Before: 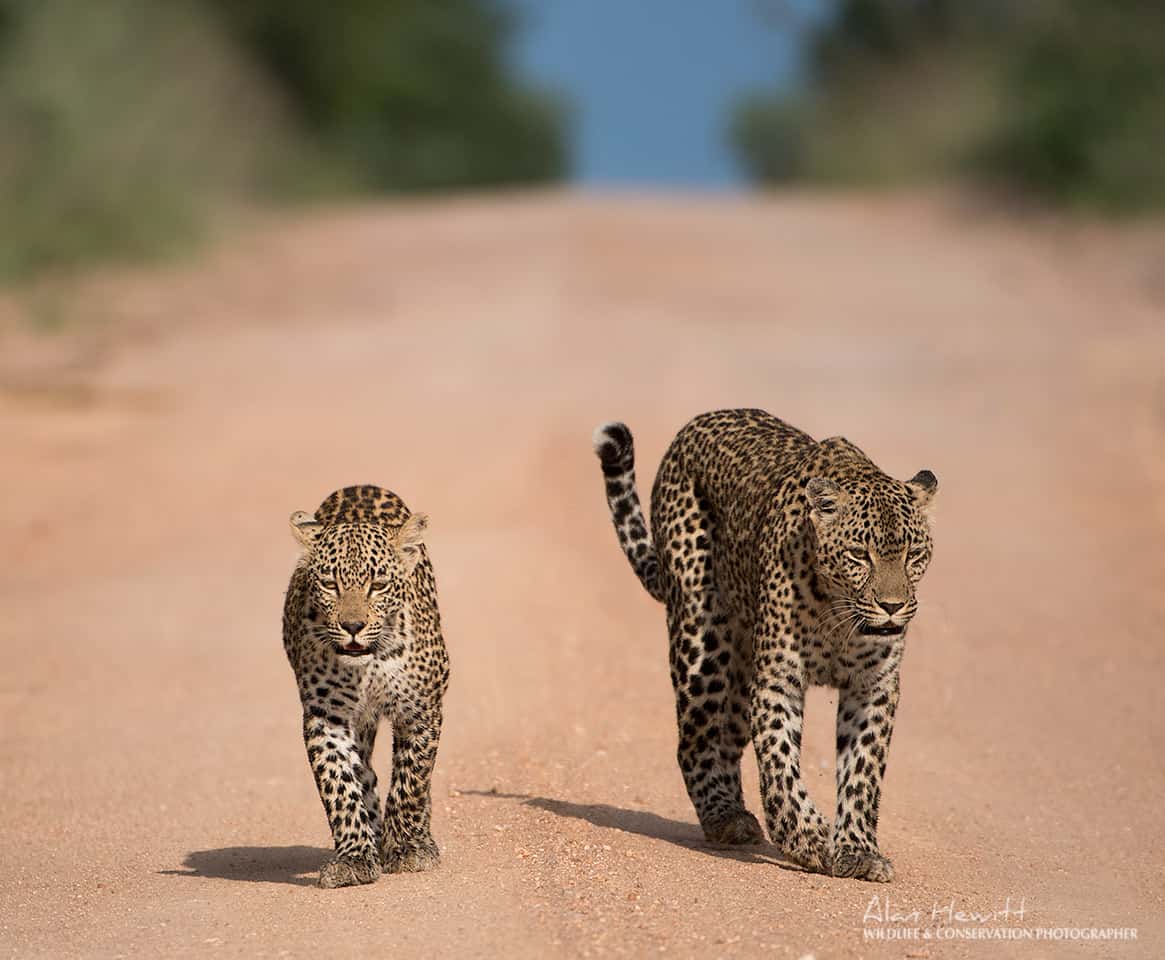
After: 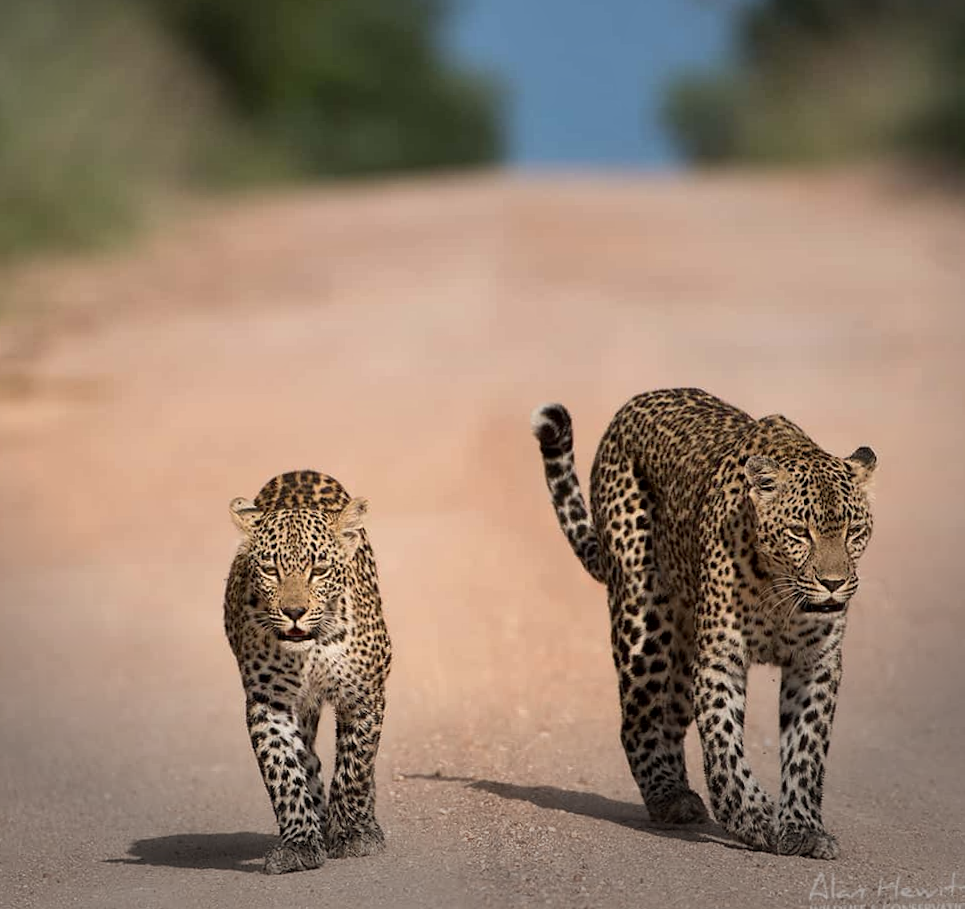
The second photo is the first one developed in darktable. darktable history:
local contrast: mode bilateral grid, contrast 20, coarseness 50, detail 119%, midtone range 0.2
vignetting: fall-off start 97.21%, center (-0.055, -0.354), width/height ratio 1.181
crop and rotate: angle 0.912°, left 4.462%, top 0.971%, right 11.082%, bottom 2.484%
